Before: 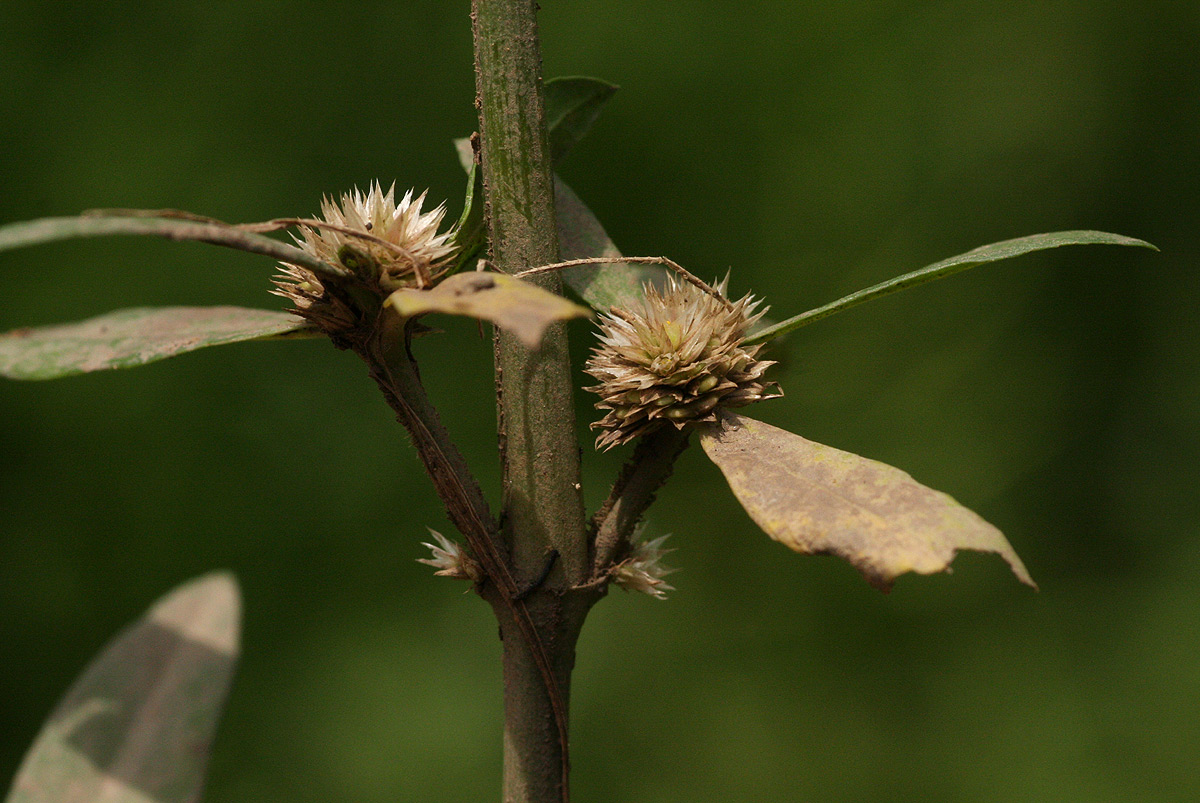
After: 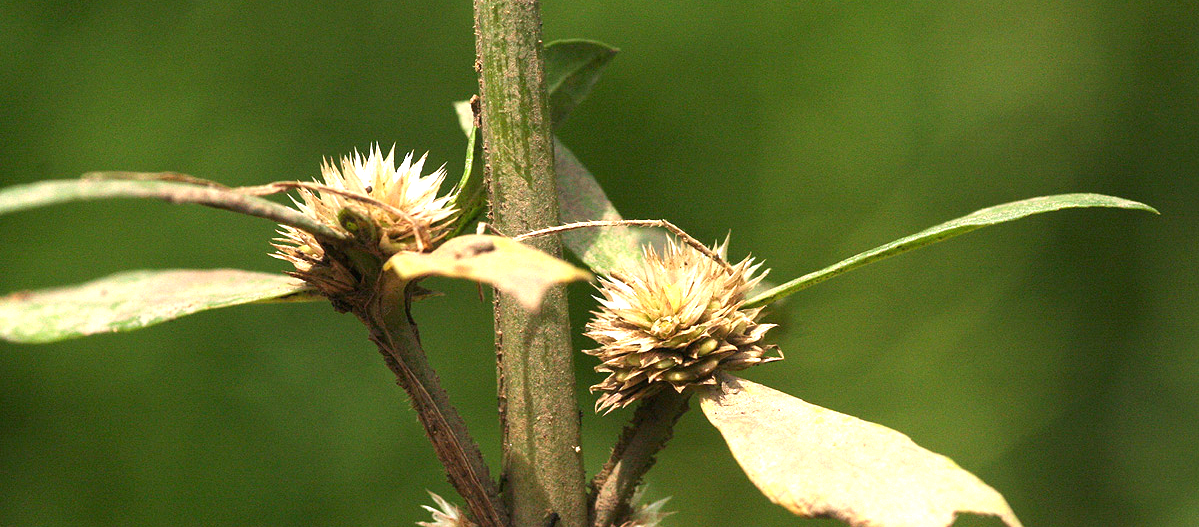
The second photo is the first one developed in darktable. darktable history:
crop and rotate: top 4.848%, bottom 29.503%
exposure: black level correction 0, exposure 1.741 EV, compensate exposure bias true, compensate highlight preservation false
